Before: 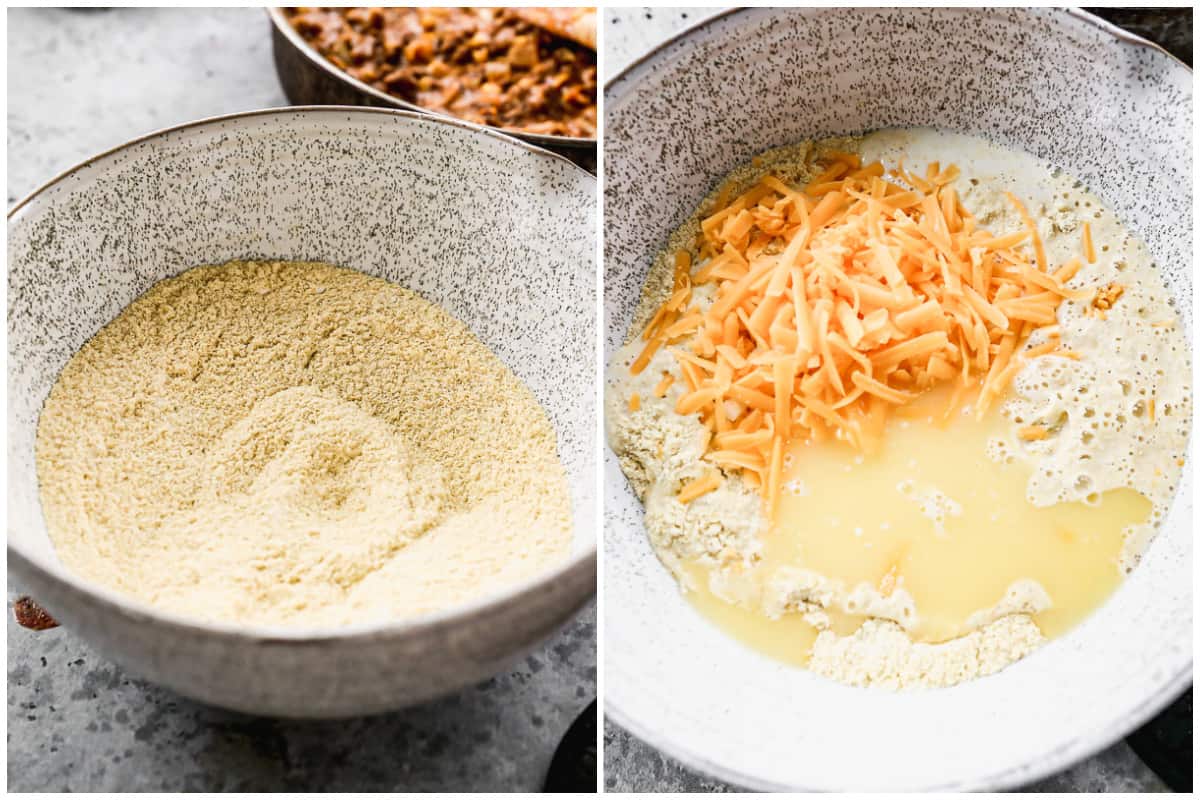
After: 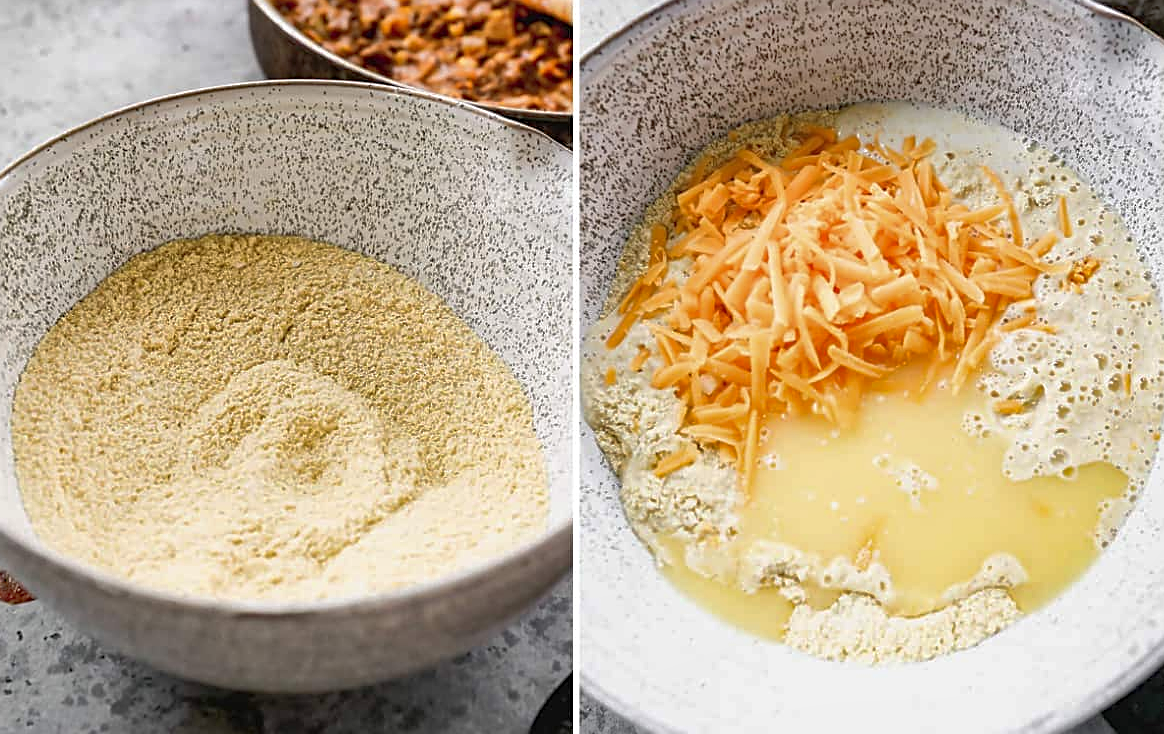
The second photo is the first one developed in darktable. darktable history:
crop: left 2.07%, top 3.312%, right 0.876%, bottom 4.837%
sharpen: on, module defaults
shadows and highlights: on, module defaults
